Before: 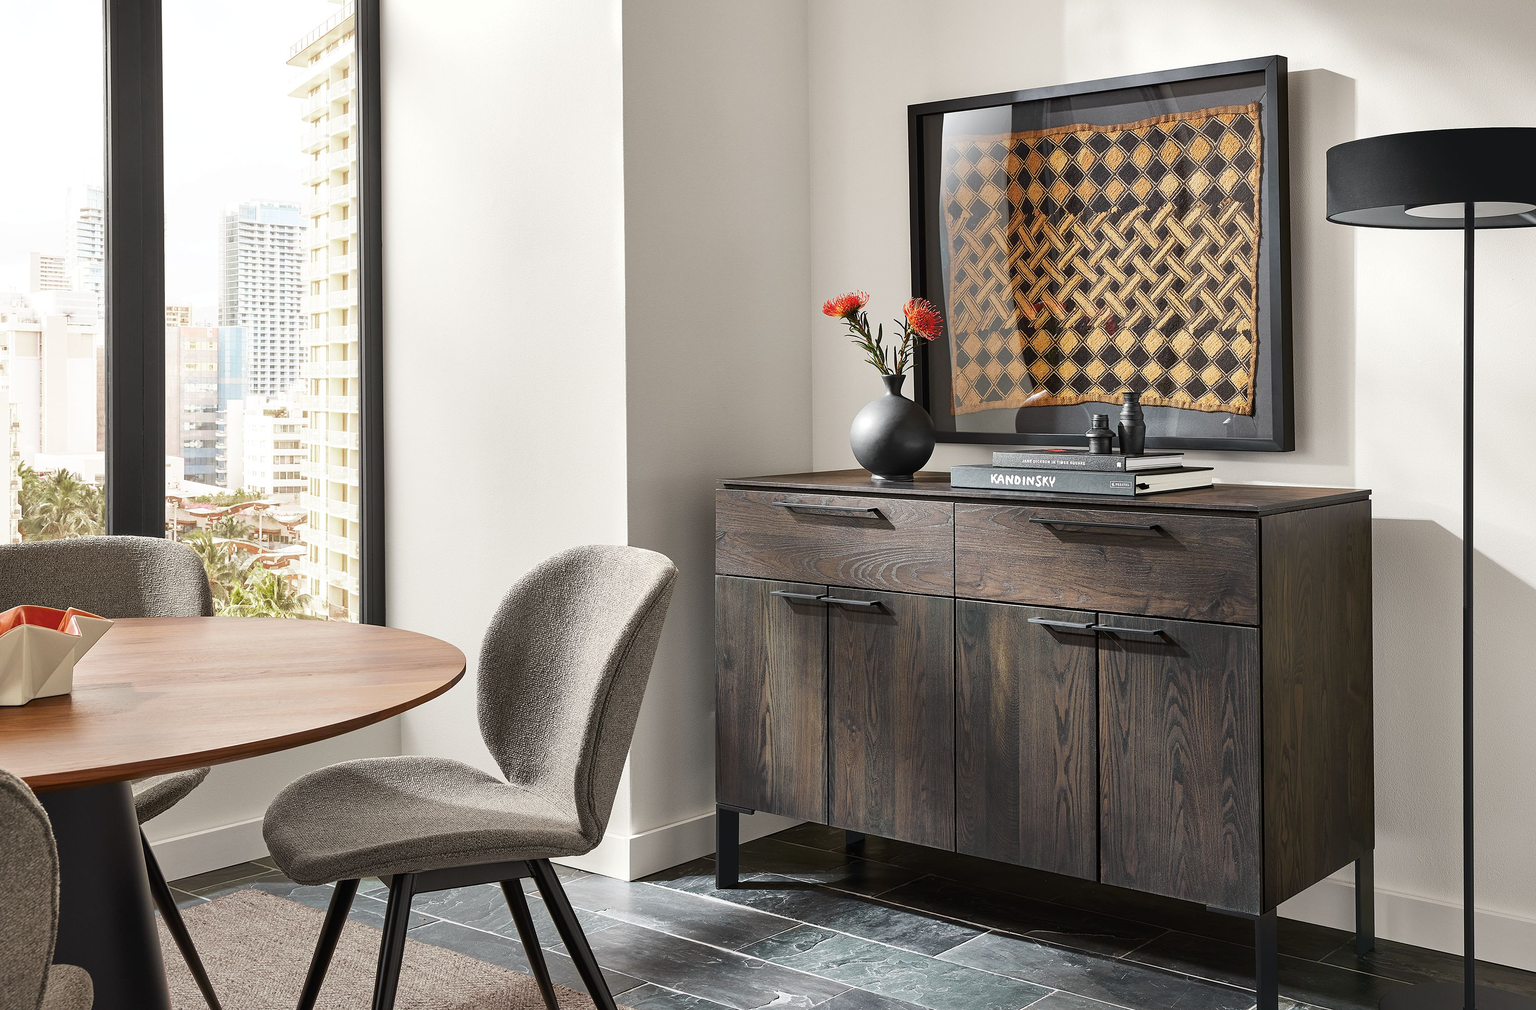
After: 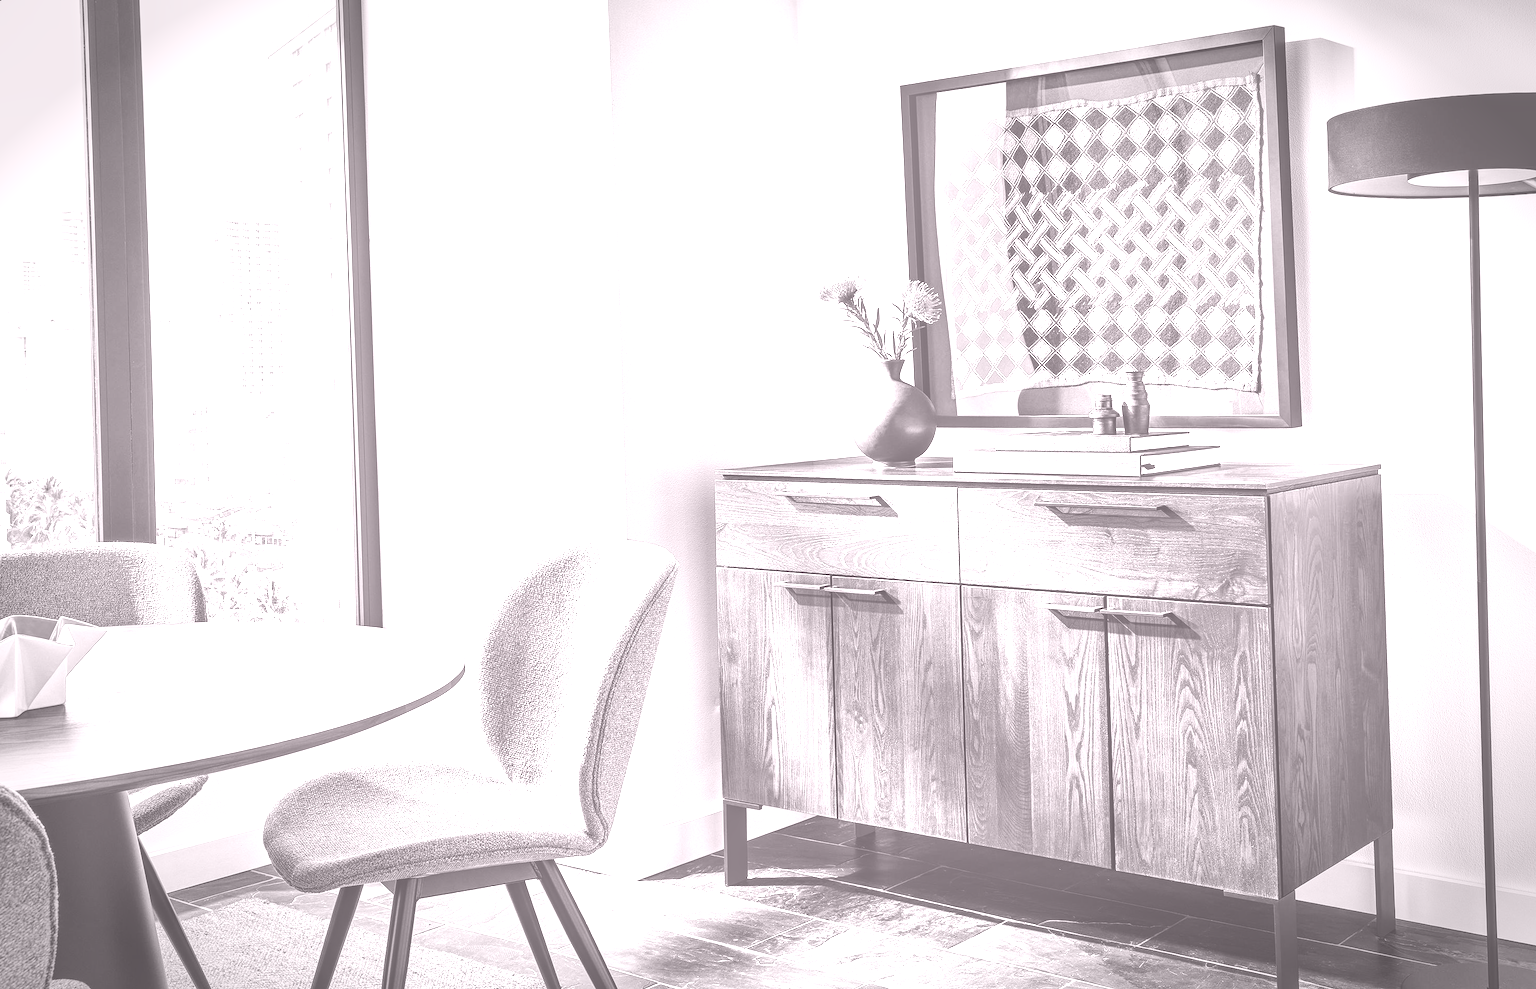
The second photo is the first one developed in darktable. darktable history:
vignetting: fall-off start 70.97%, brightness -0.584, saturation -0.118, width/height ratio 1.333
base curve: curves: ch0 [(0, 0) (0.028, 0.03) (0.121, 0.232) (0.46, 0.748) (0.859, 0.968) (1, 1)], preserve colors none
shadows and highlights: soften with gaussian
rotate and perspective: rotation -1.42°, crop left 0.016, crop right 0.984, crop top 0.035, crop bottom 0.965
local contrast: highlights 61%, detail 143%, midtone range 0.428
colorize: hue 25.2°, saturation 83%, source mix 82%, lightness 79%, version 1
